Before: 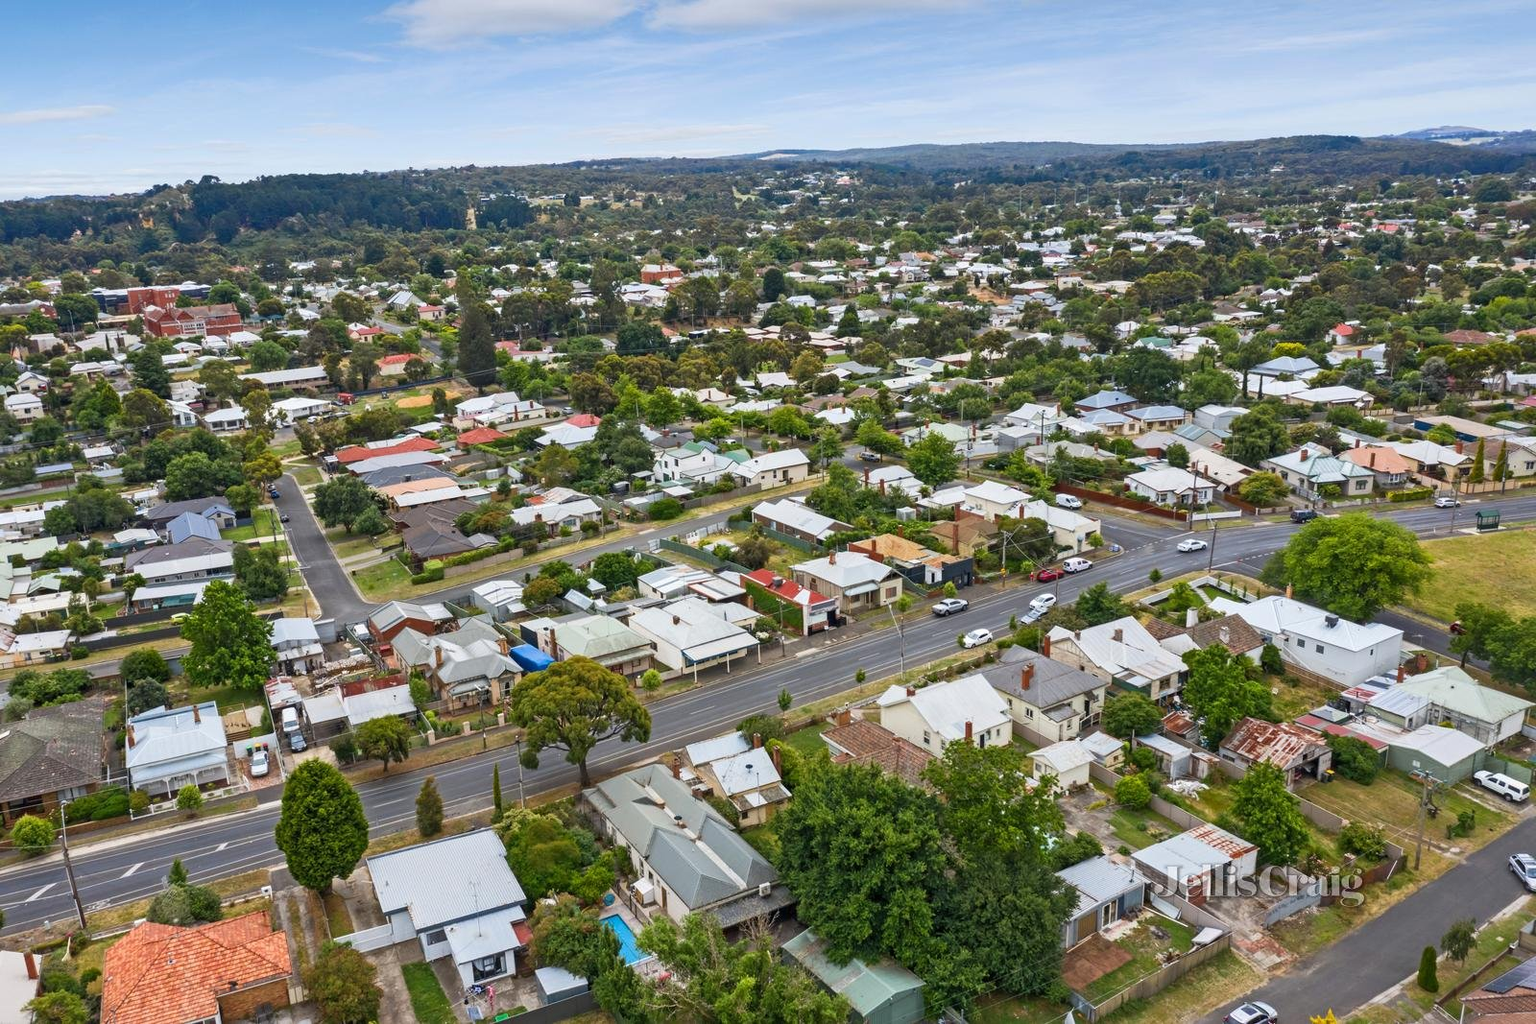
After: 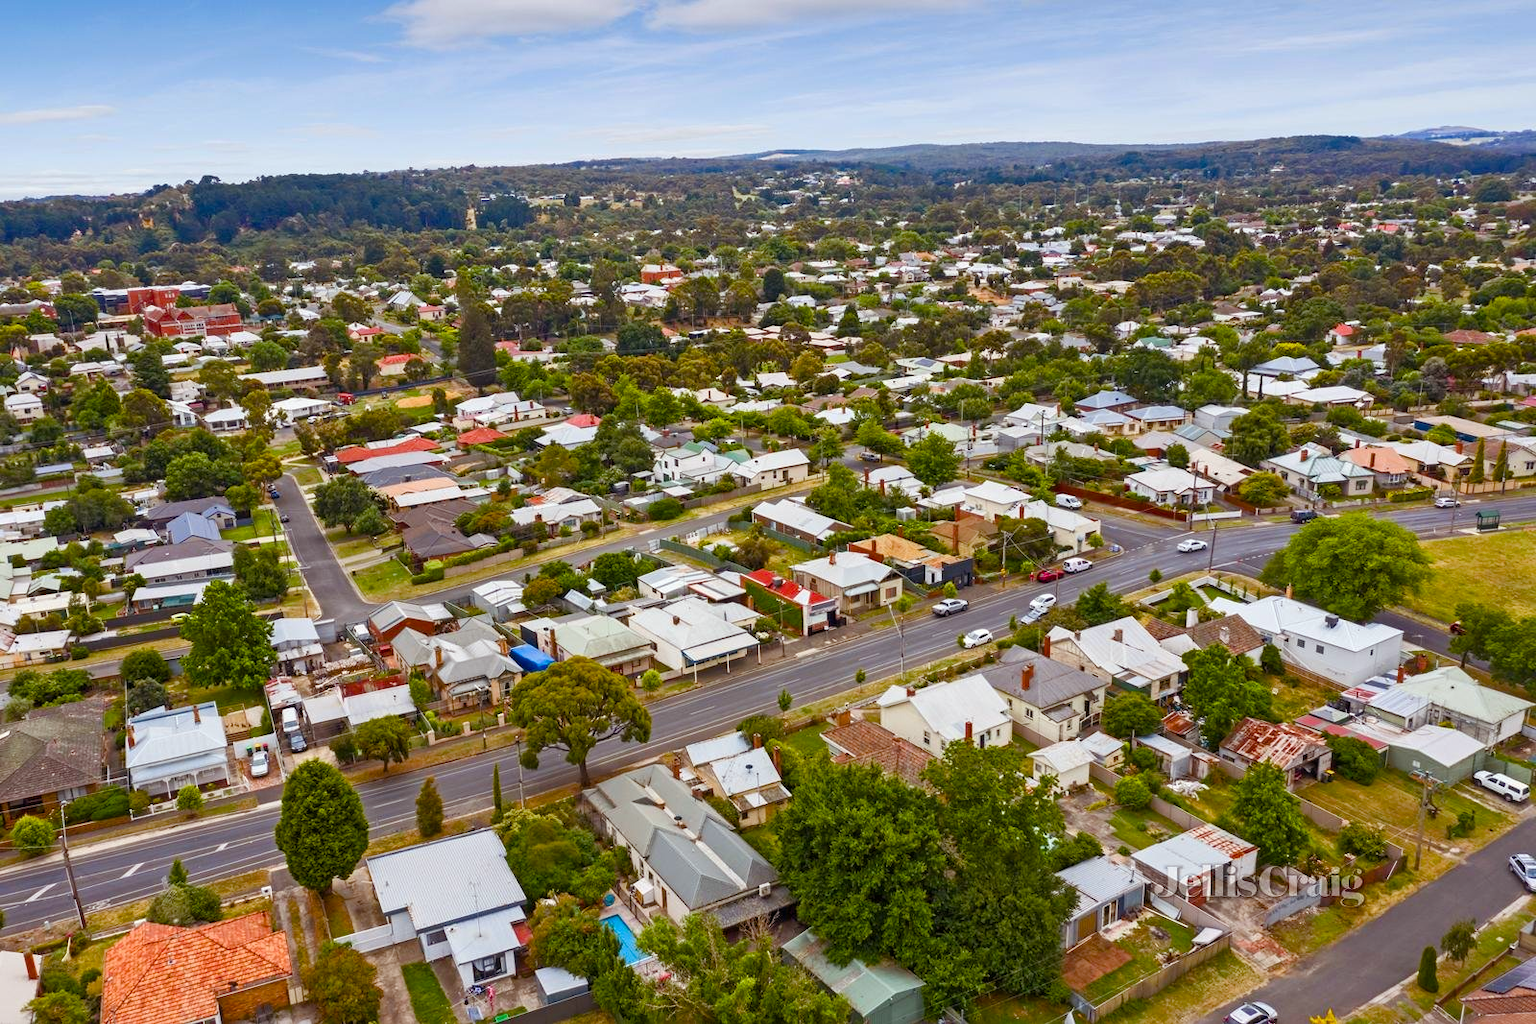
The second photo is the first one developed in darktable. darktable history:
color balance rgb: power › chroma 1.065%, power › hue 26.02°, perceptual saturation grading › global saturation 0.992%, perceptual saturation grading › mid-tones 6.146%, perceptual saturation grading › shadows 71.643%
